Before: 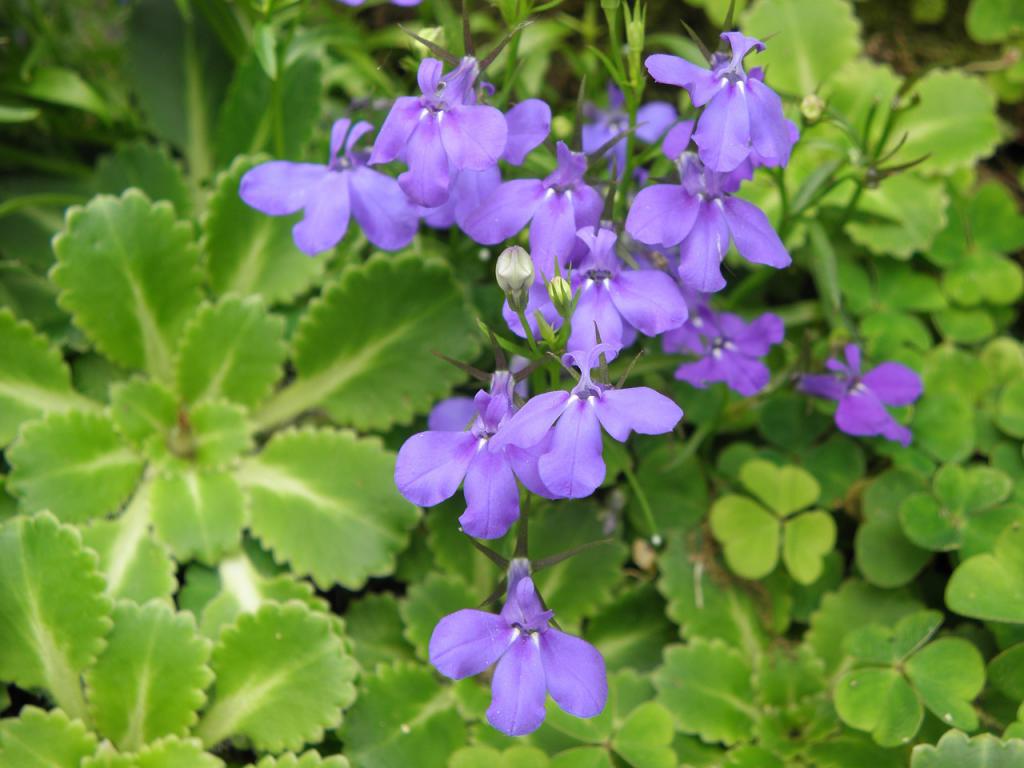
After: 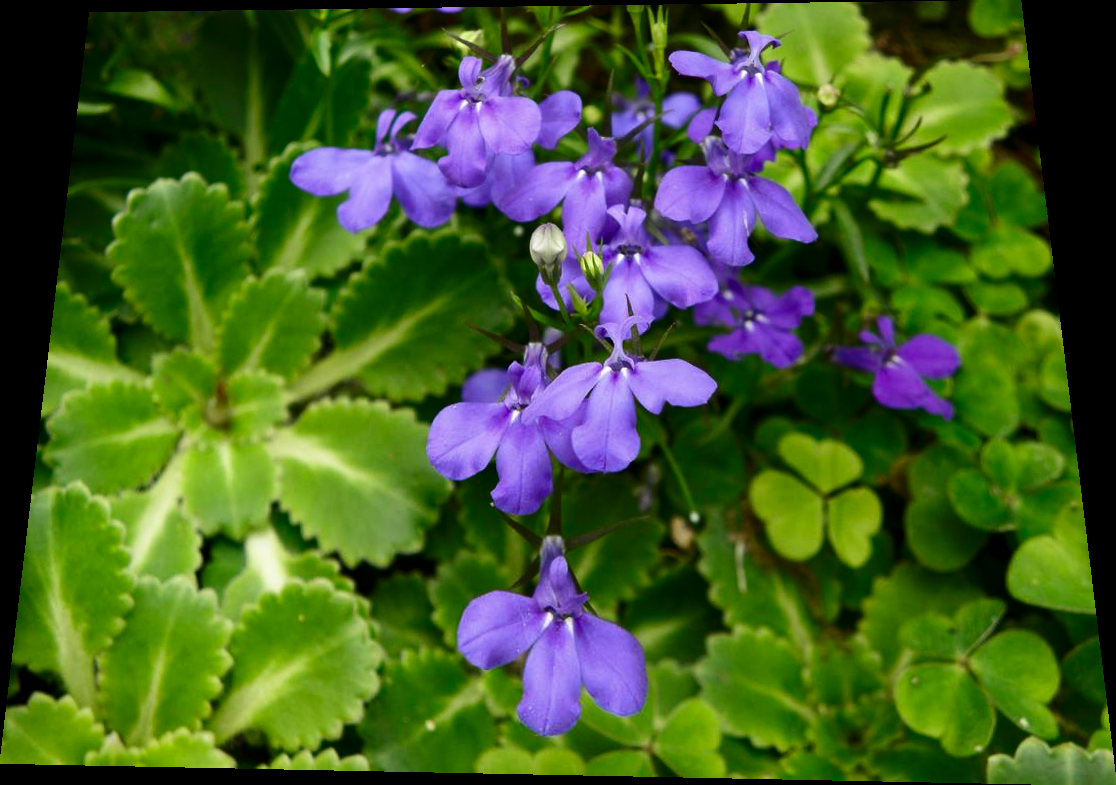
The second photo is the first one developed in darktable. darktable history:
rotate and perspective: rotation 0.128°, lens shift (vertical) -0.181, lens shift (horizontal) -0.044, shear 0.001, automatic cropping off
contrast brightness saturation: contrast 0.19, brightness -0.24, saturation 0.11
